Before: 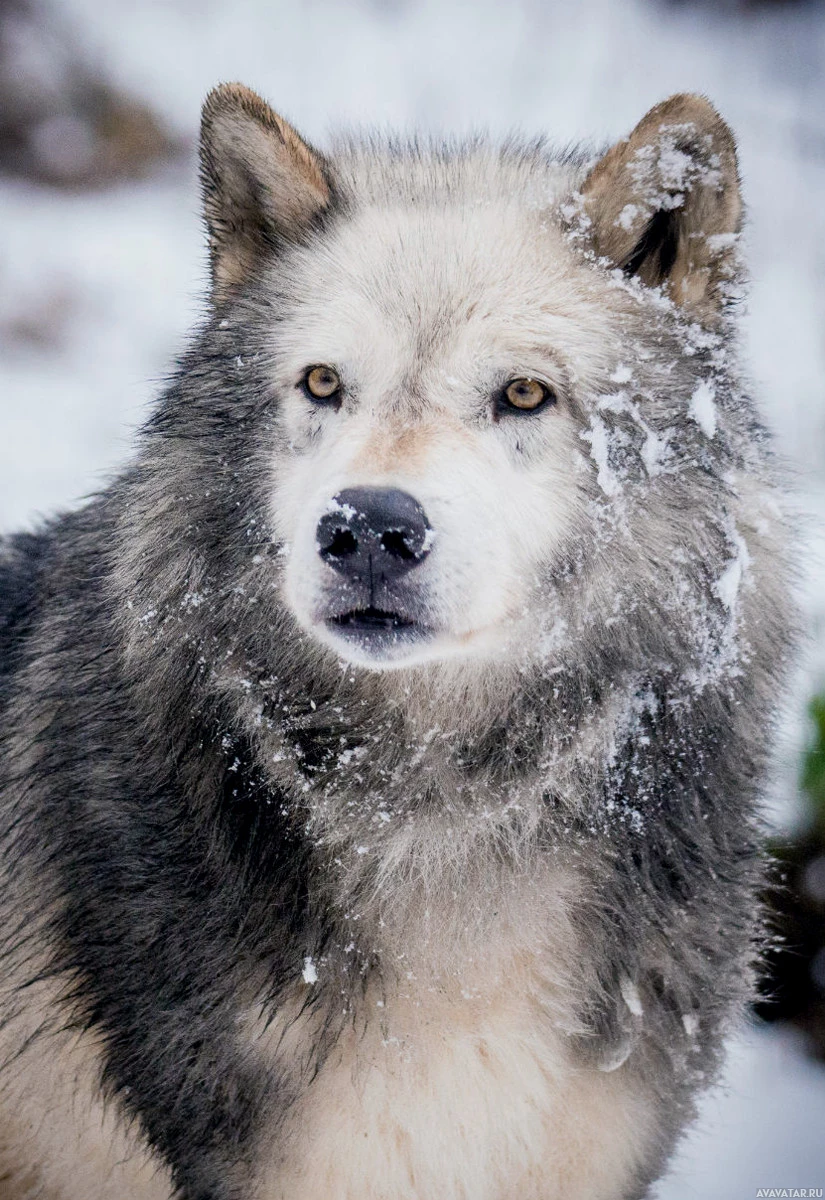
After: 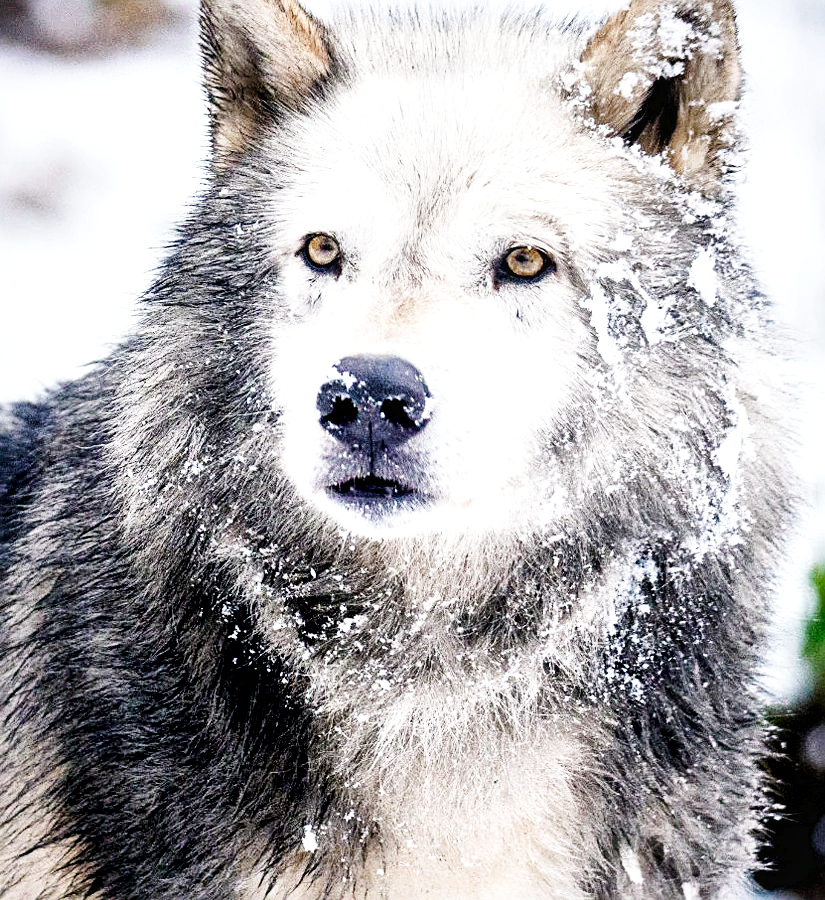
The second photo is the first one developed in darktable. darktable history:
local contrast: mode bilateral grid, contrast 19, coarseness 49, detail 171%, midtone range 0.2
crop: top 11.012%, bottom 13.945%
base curve: curves: ch0 [(0, 0.003) (0.001, 0.002) (0.006, 0.004) (0.02, 0.022) (0.048, 0.086) (0.094, 0.234) (0.162, 0.431) (0.258, 0.629) (0.385, 0.8) (0.548, 0.918) (0.751, 0.988) (1, 1)], preserve colors none
sharpen: on, module defaults
